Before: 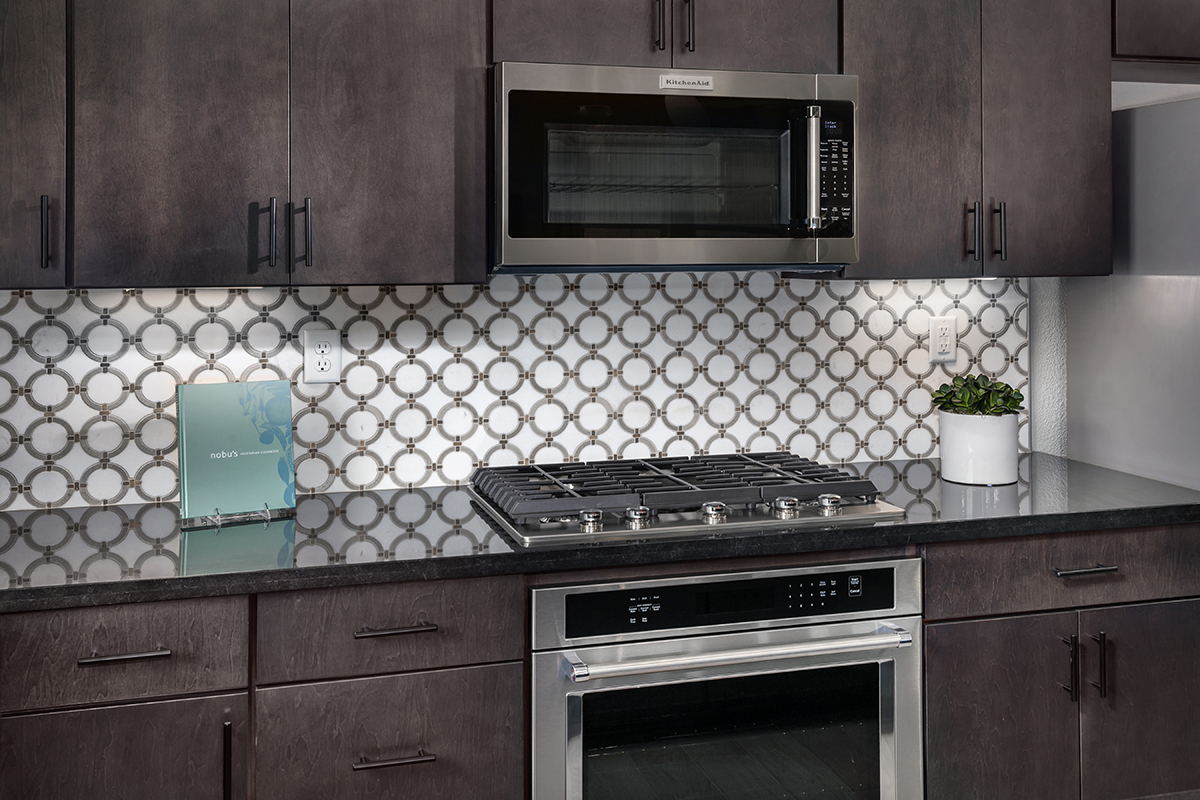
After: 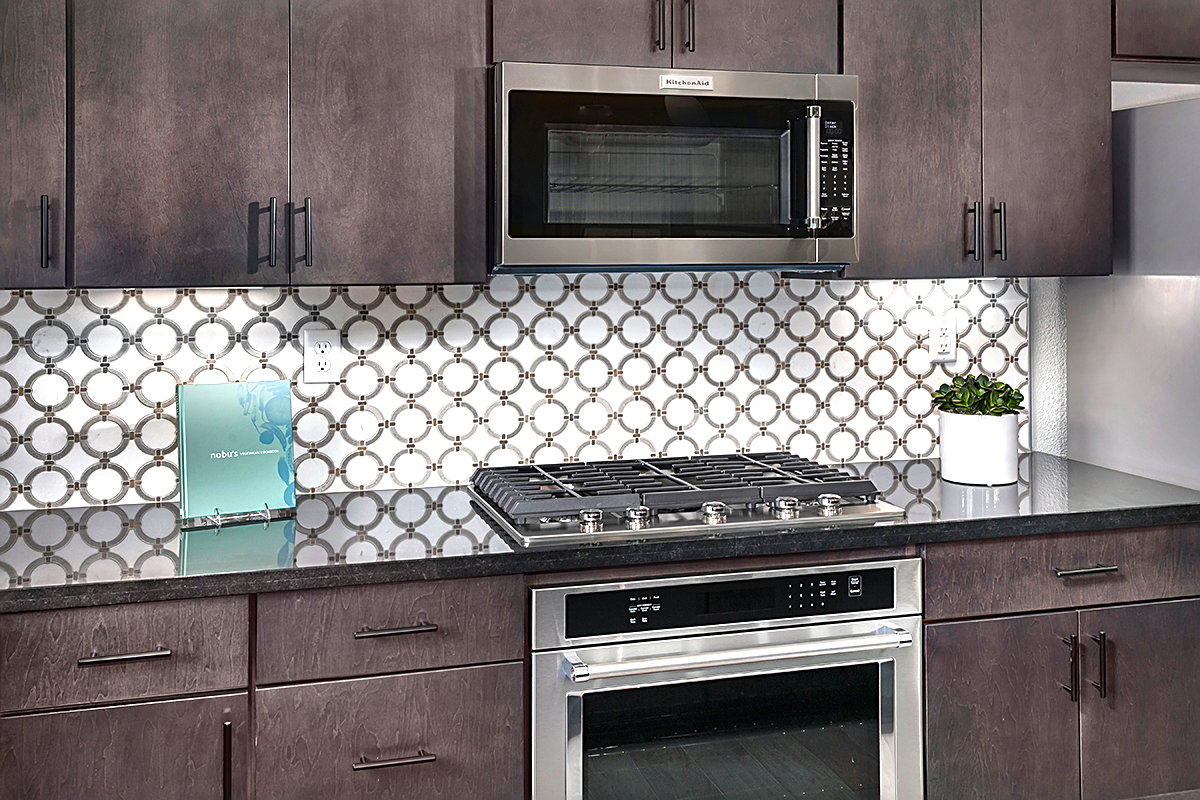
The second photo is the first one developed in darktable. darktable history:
exposure: black level correction 0, exposure 0.893 EV, compensate highlight preservation false
shadows and highlights: low approximation 0.01, soften with gaussian
sharpen: on, module defaults
